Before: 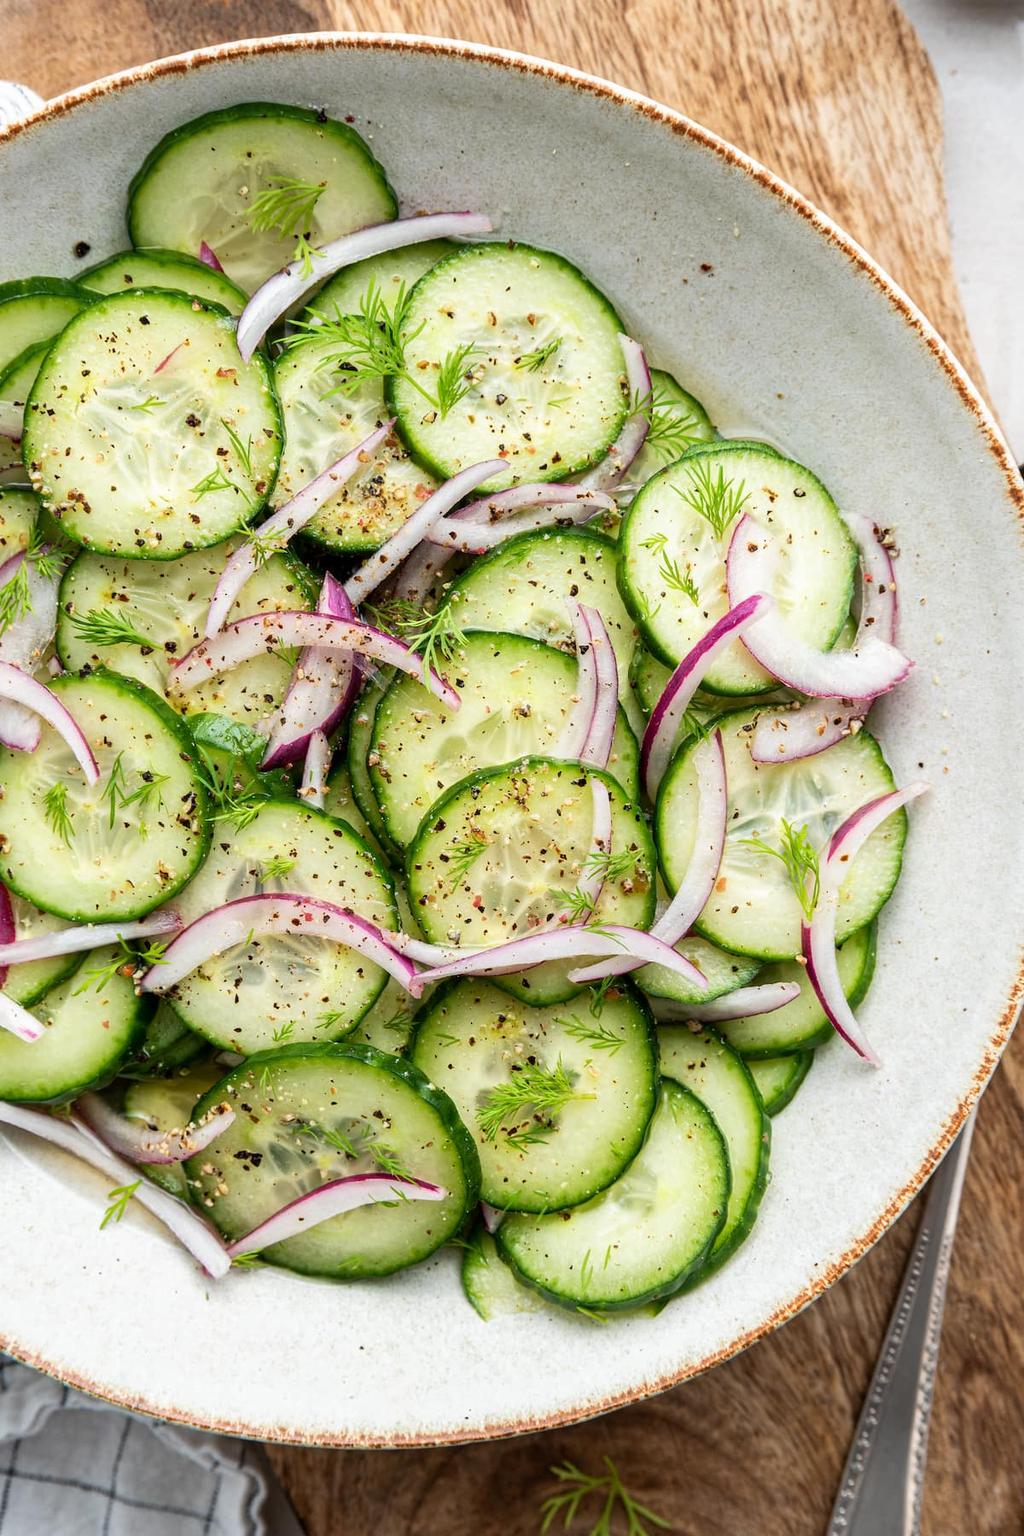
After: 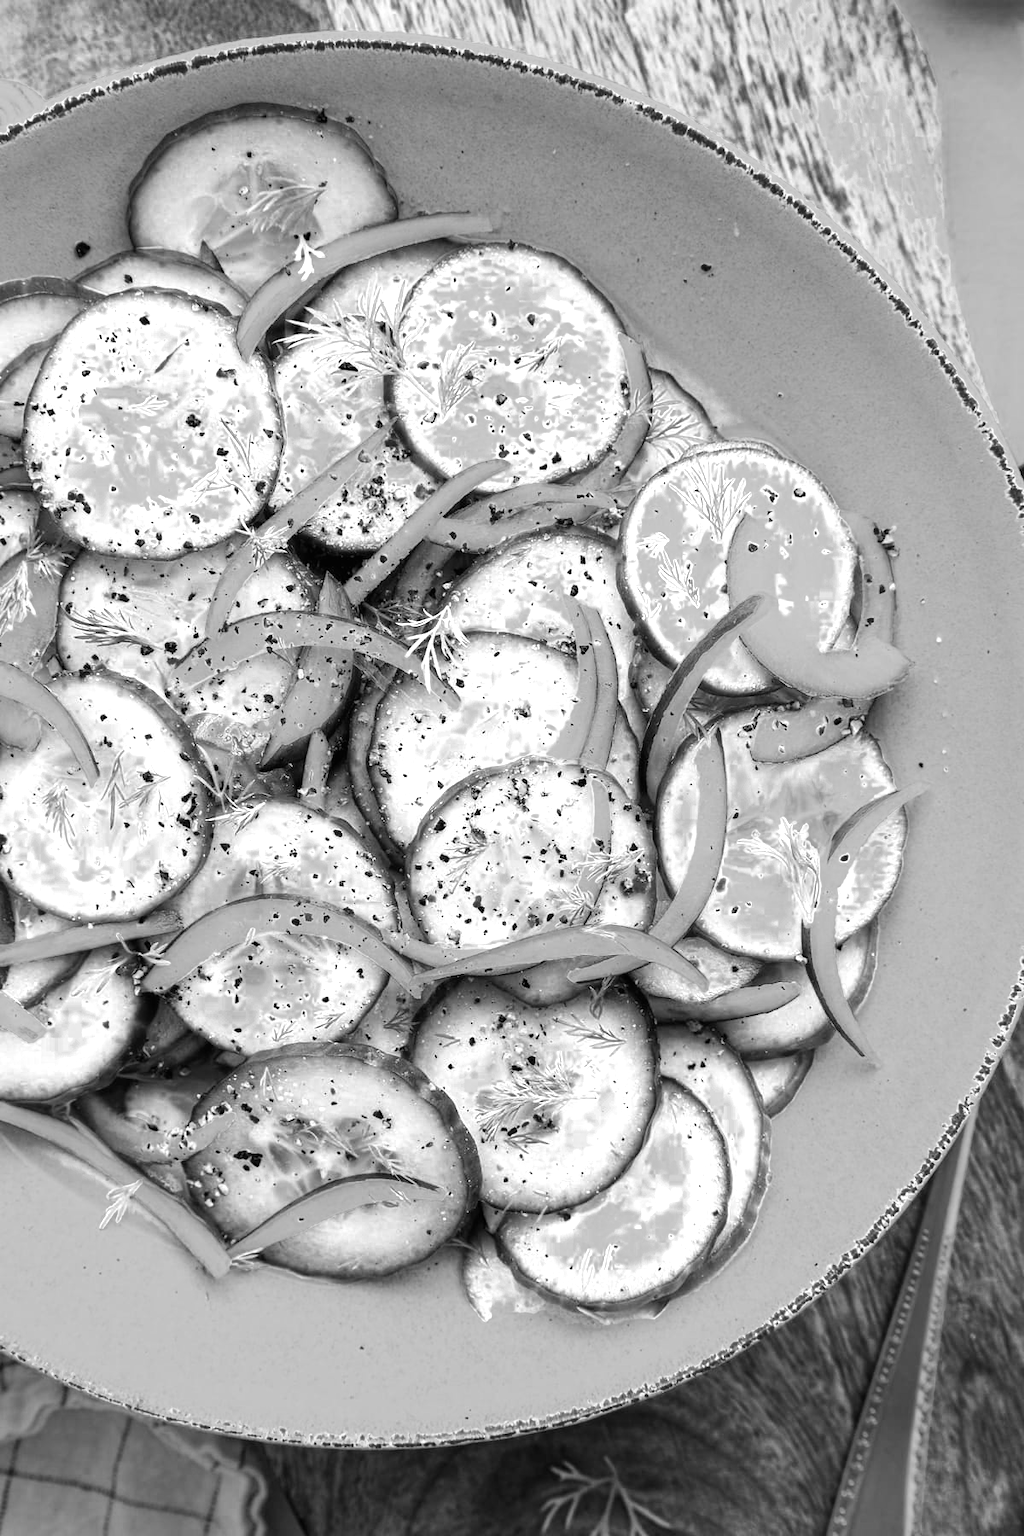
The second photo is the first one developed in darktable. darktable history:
color zones: curves: ch0 [(0.002, 0.429) (0.121, 0.212) (0.198, 0.113) (0.276, 0.344) (0.331, 0.541) (0.41, 0.56) (0.482, 0.289) (0.619, 0.227) (0.721, 0.18) (0.821, 0.435) (0.928, 0.555) (1, 0.587)]; ch1 [(0, 0) (0.143, 0) (0.286, 0) (0.429, 0) (0.571, 0) (0.714, 0) (0.857, 0)]
white balance: red 0.924, blue 1.095
color balance: mode lift, gamma, gain (sRGB), lift [0.997, 0.979, 1.021, 1.011], gamma [1, 1.084, 0.916, 0.998], gain [1, 0.87, 1.13, 1.101], contrast 4.55%, contrast fulcrum 38.24%, output saturation 104.09%
